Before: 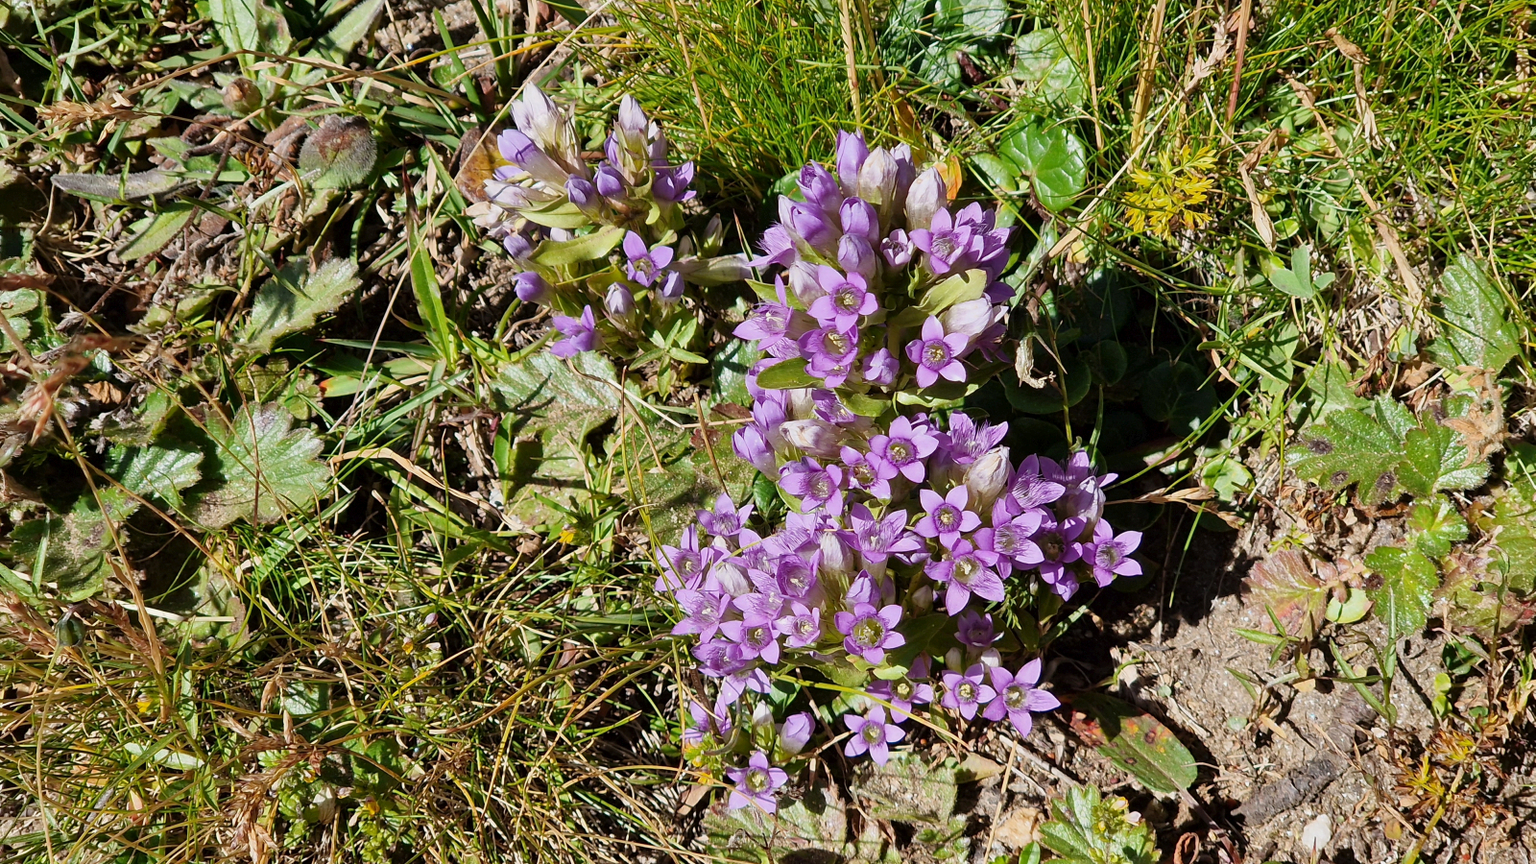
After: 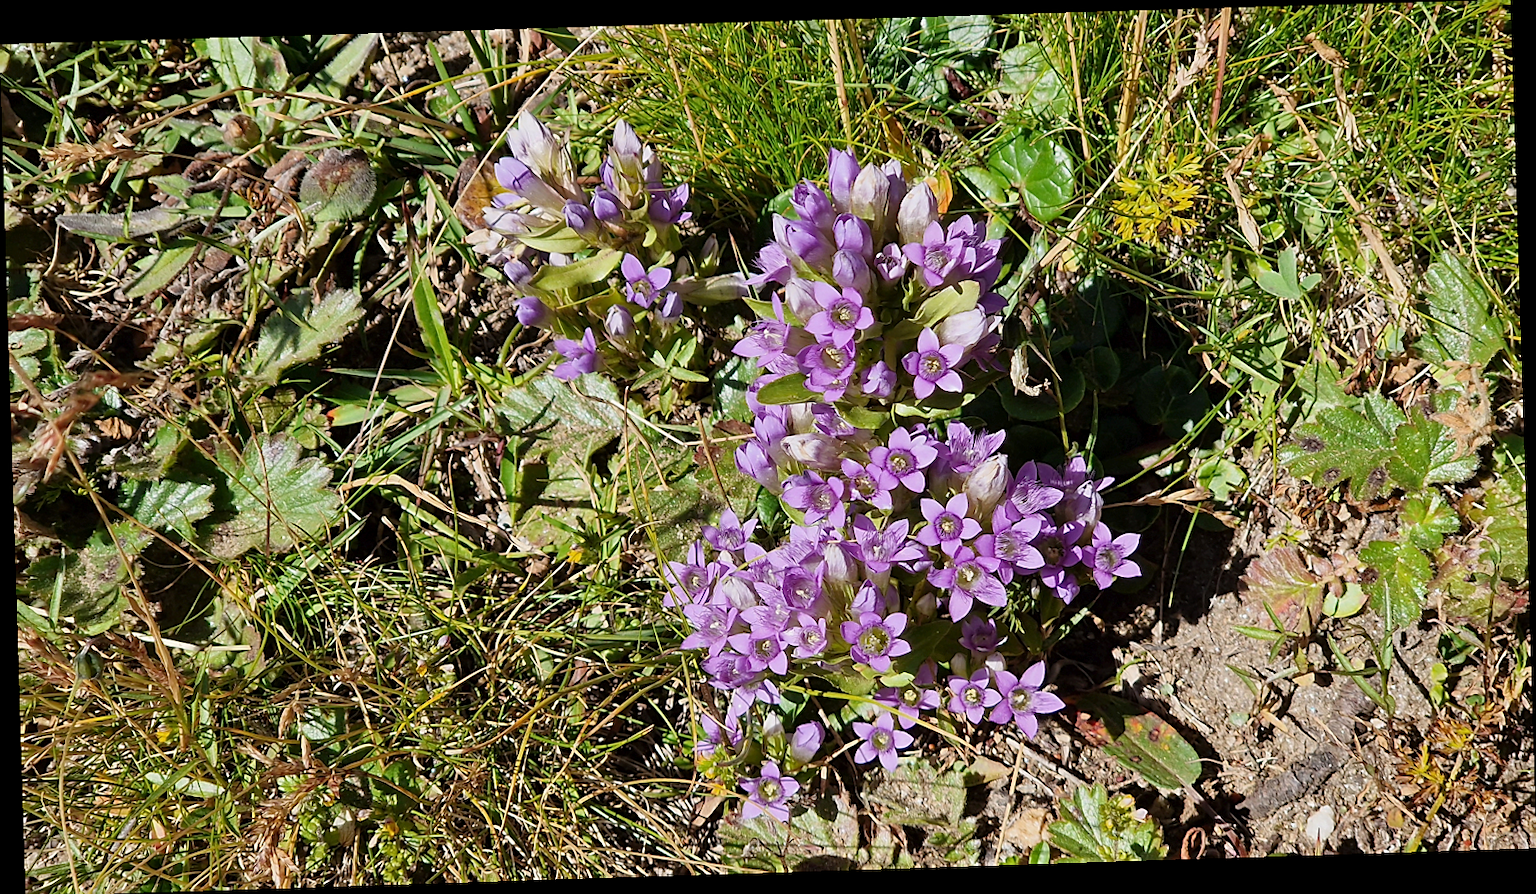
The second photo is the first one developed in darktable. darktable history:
sharpen: radius 1.864, amount 0.398, threshold 1.271
rotate and perspective: rotation -1.77°, lens shift (horizontal) 0.004, automatic cropping off
